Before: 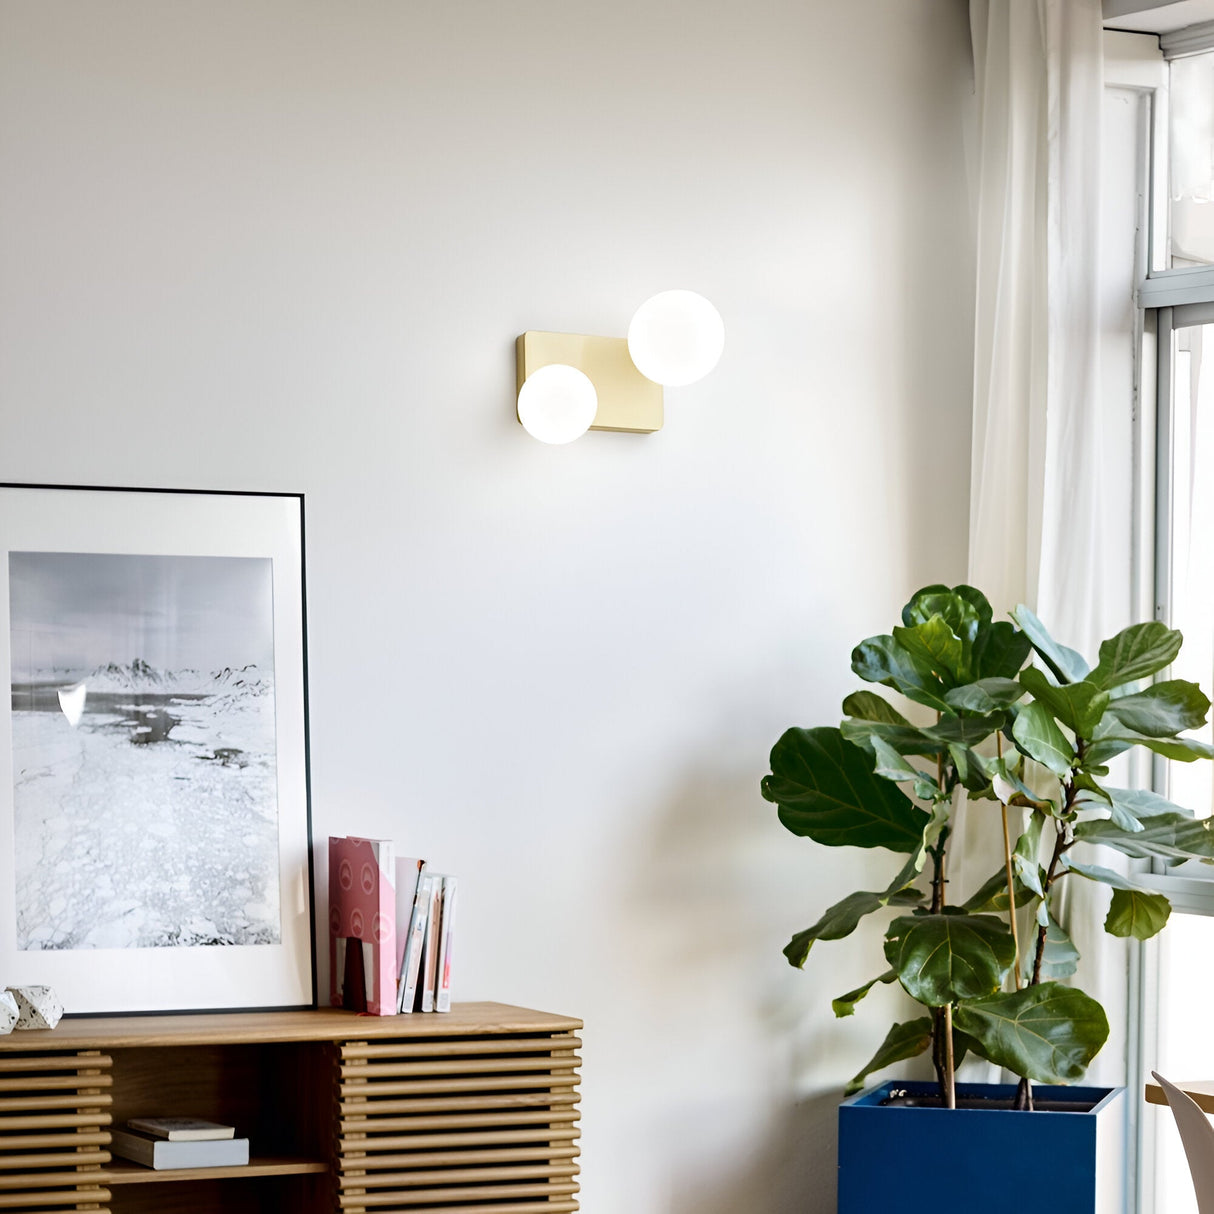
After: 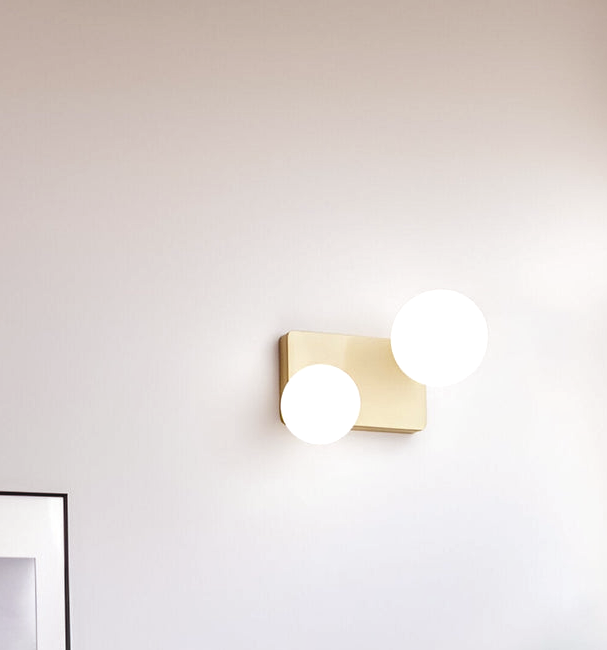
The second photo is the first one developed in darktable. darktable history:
crop: left 19.556%, right 30.401%, bottom 46.458%
local contrast: detail 130%
rgb levels: mode RGB, independent channels, levels [[0, 0.474, 1], [0, 0.5, 1], [0, 0.5, 1]]
color correction: saturation 0.98
contrast brightness saturation: saturation -0.05
